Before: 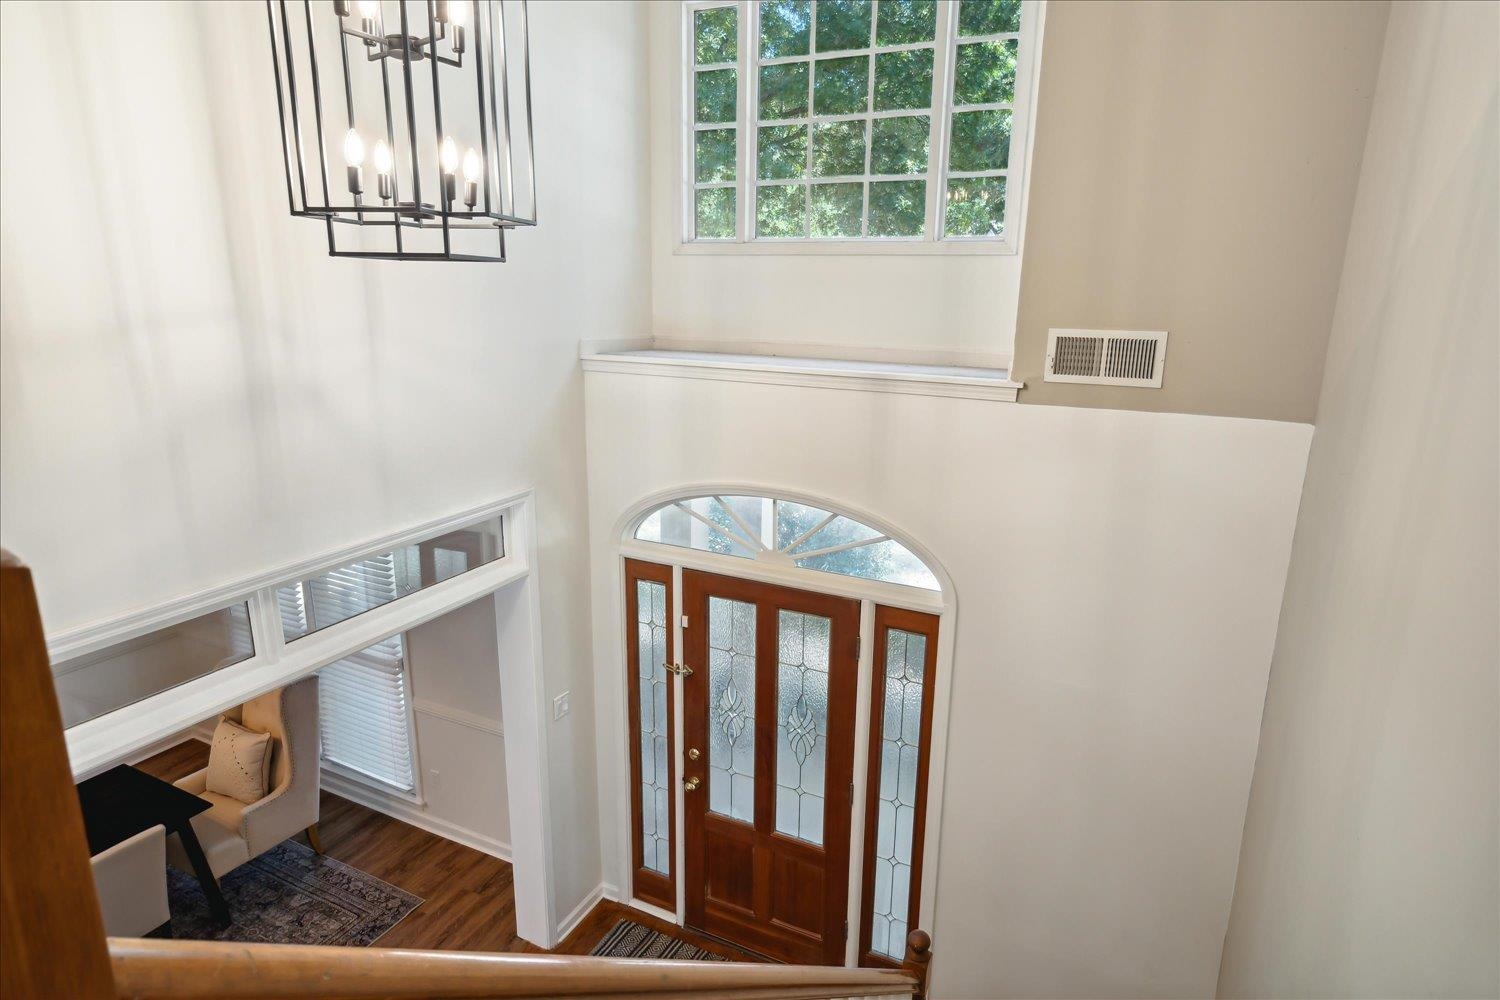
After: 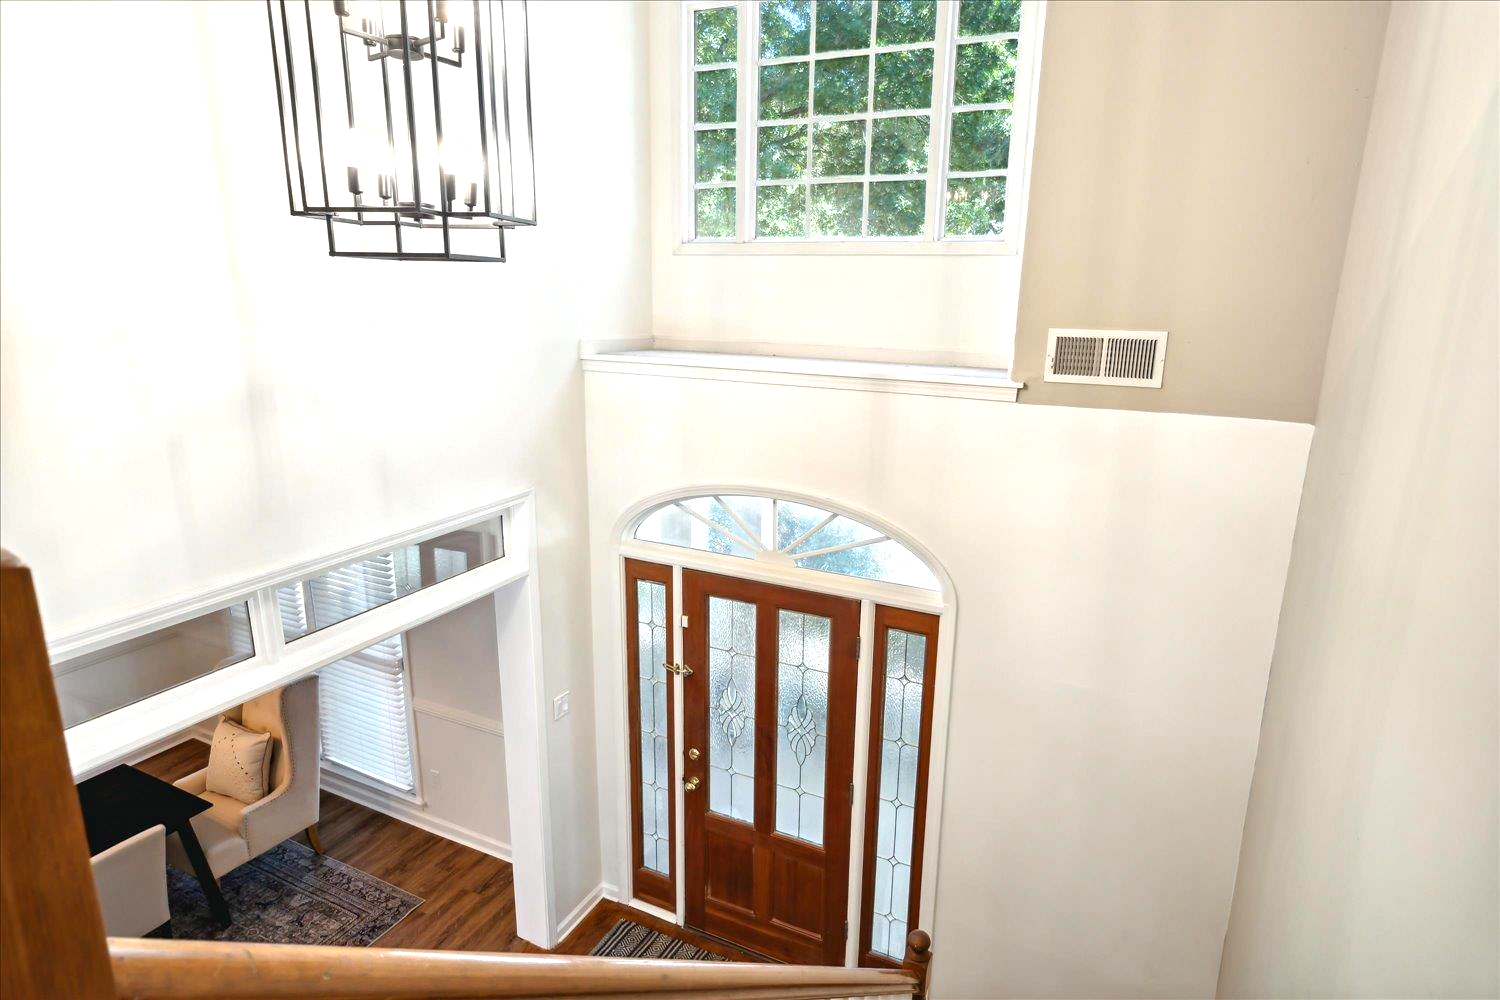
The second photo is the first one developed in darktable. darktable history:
exposure: exposure 0.648 EV, compensate highlight preservation false
contrast equalizer: octaves 7, y [[0.6 ×6], [0.55 ×6], [0 ×6], [0 ×6], [0 ×6]], mix 0.15
